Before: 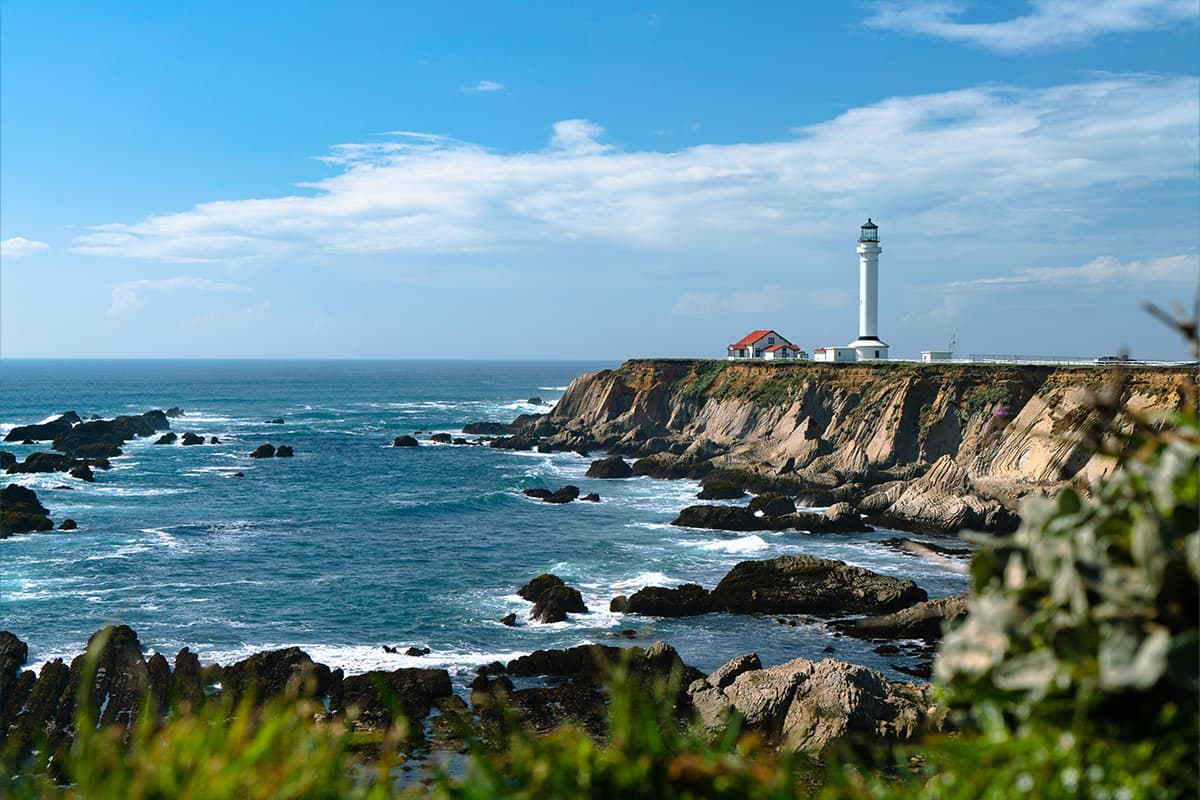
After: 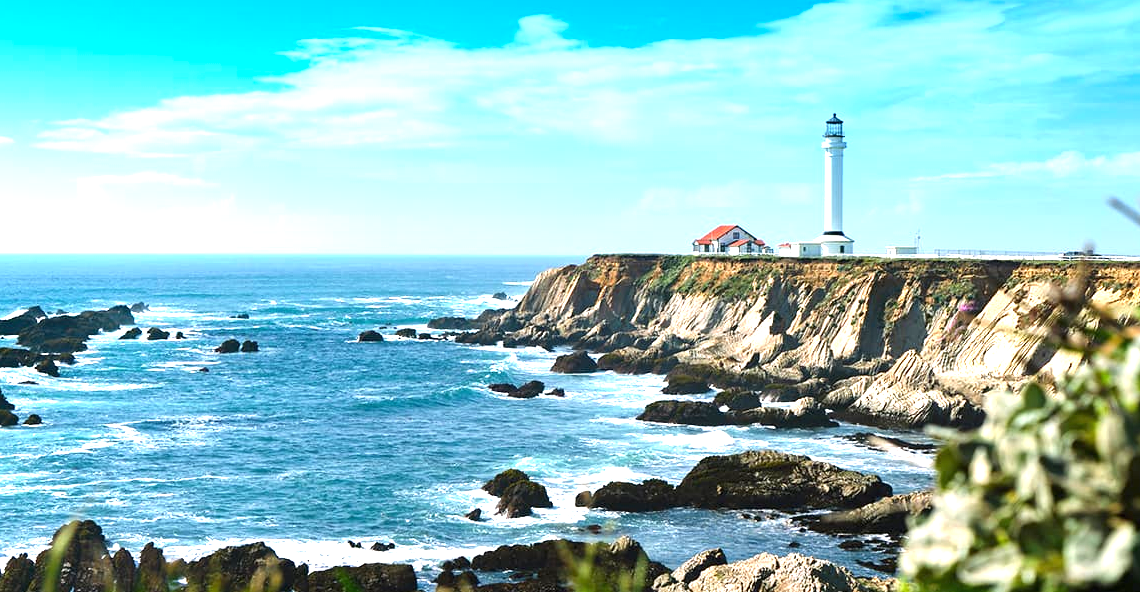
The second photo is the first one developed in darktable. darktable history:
exposure: black level correction 0, exposure 1.45 EV, compensate exposure bias true, compensate highlight preservation false
crop and rotate: left 2.991%, top 13.302%, right 1.981%, bottom 12.636%
graduated density: density 2.02 EV, hardness 44%, rotation 0.374°, offset 8.21, hue 208.8°, saturation 97%
